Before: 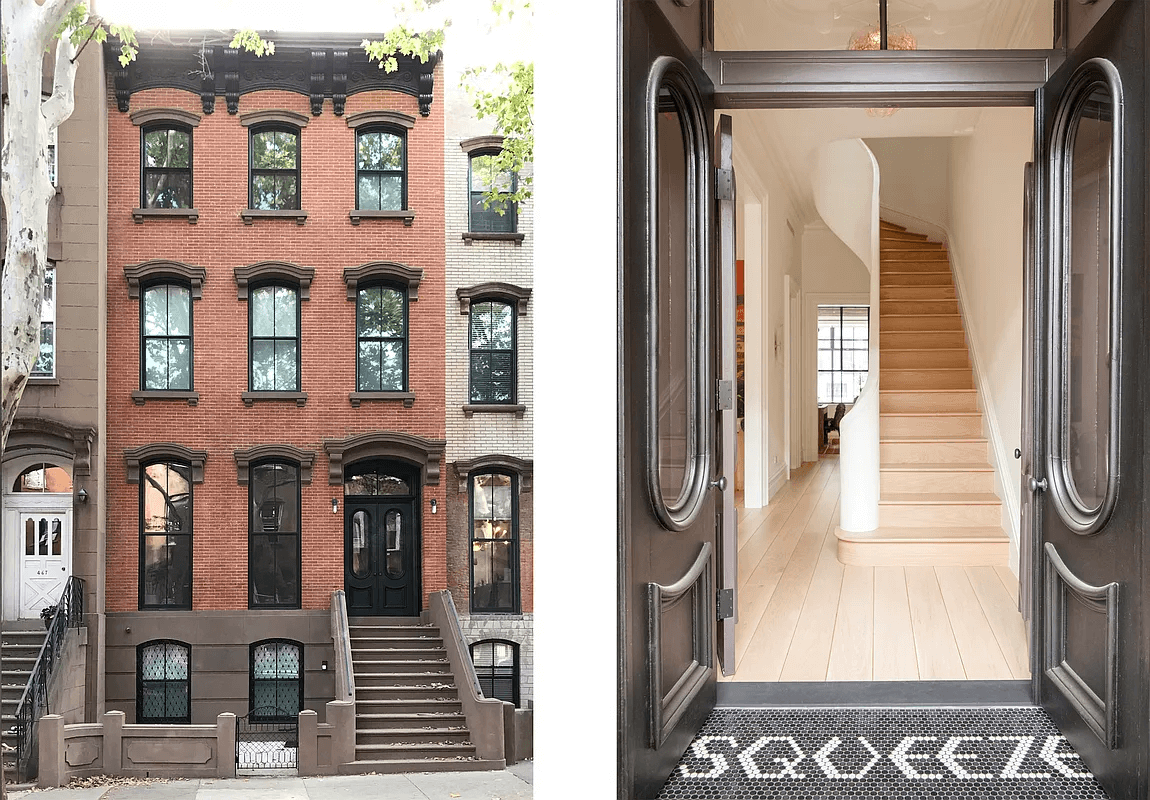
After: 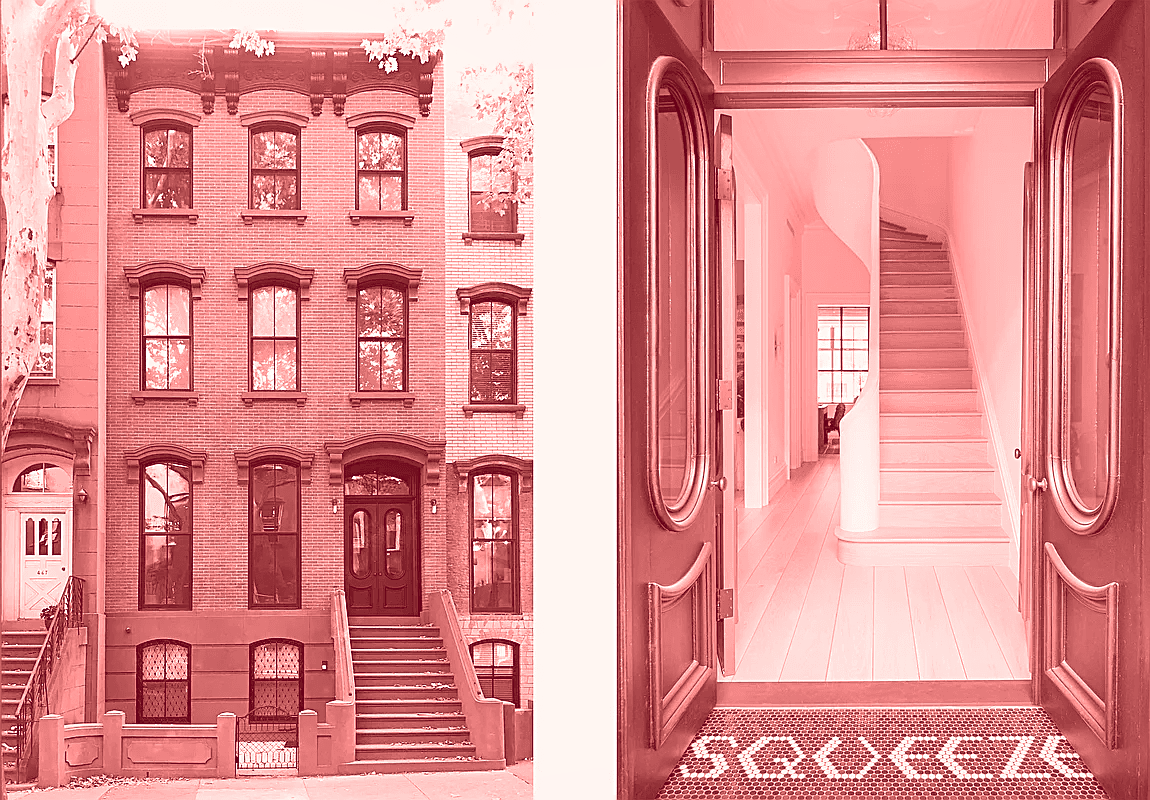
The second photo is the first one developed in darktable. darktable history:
sharpen: on, module defaults
contrast brightness saturation: contrast -0.11
shadows and highlights: shadows 25, highlights -25
colorize: saturation 60%, source mix 100%
